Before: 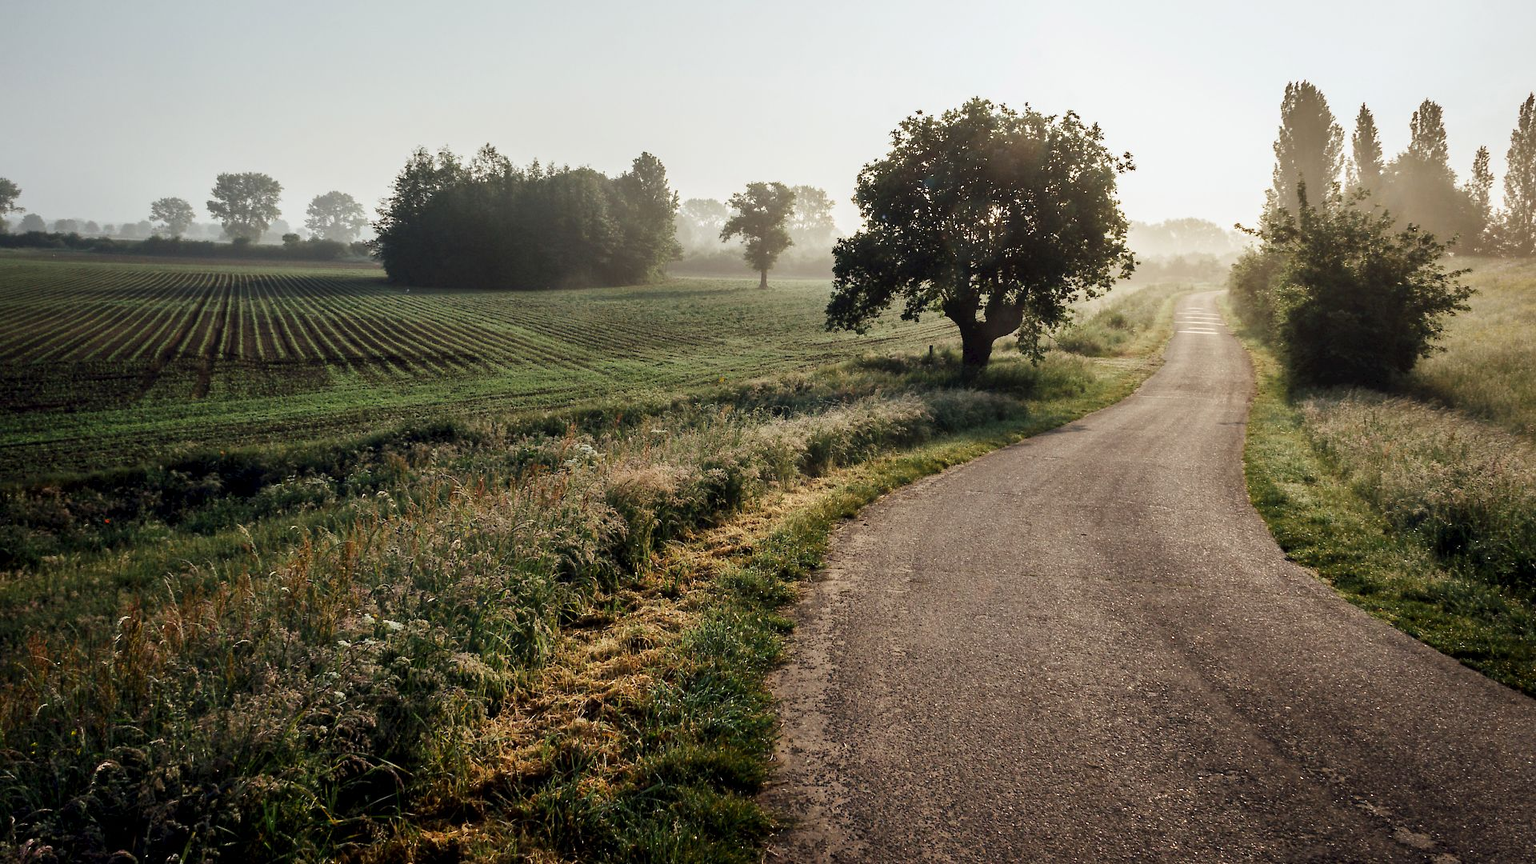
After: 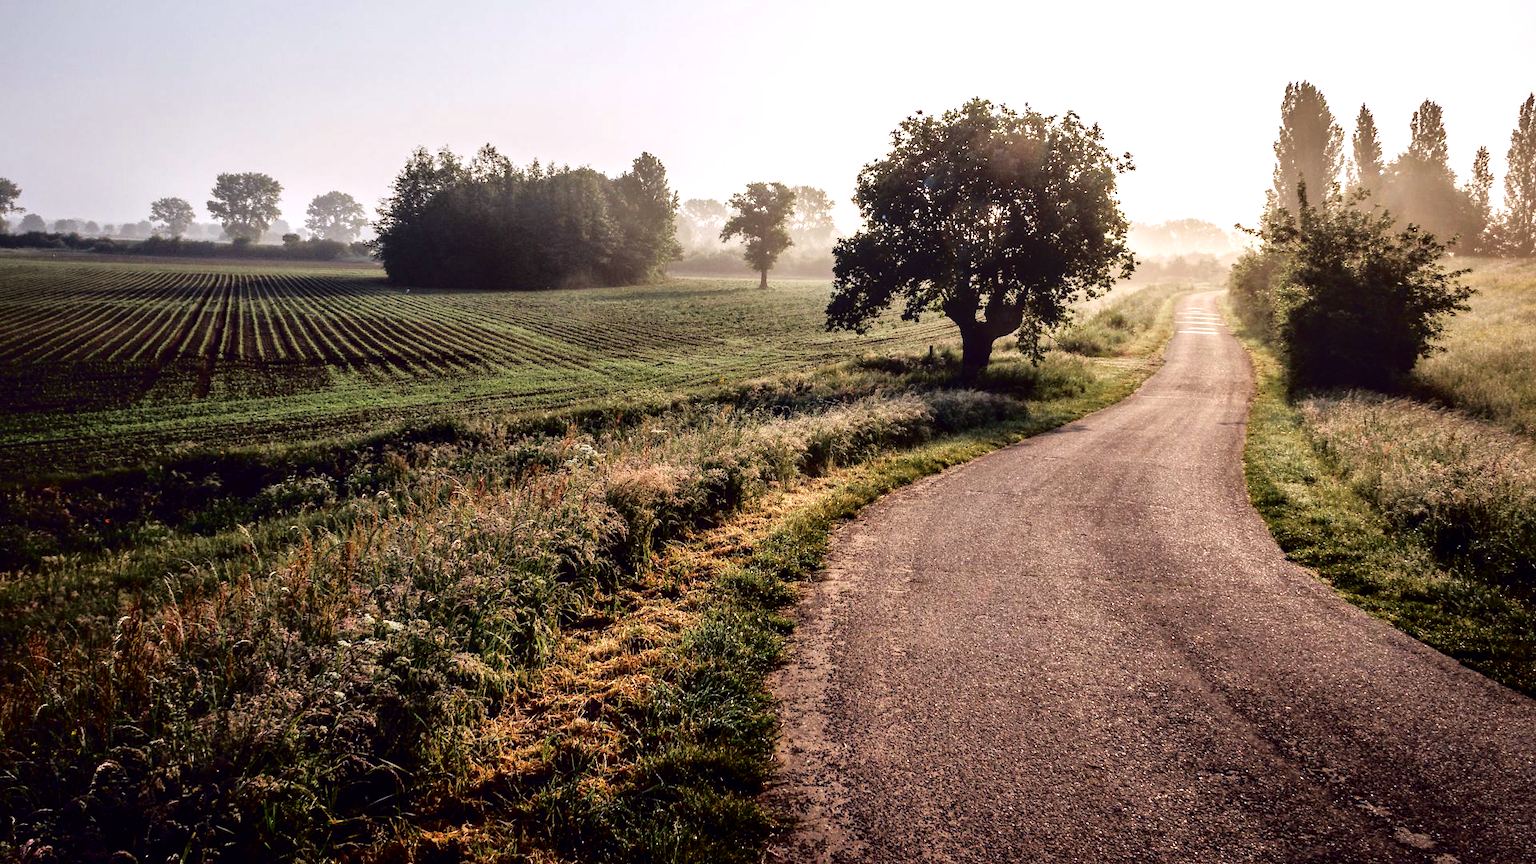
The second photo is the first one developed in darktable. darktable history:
tone curve: curves: ch0 [(0, 0) (0.126, 0.061) (0.362, 0.382) (0.498, 0.498) (0.706, 0.712) (1, 1)]; ch1 [(0, 0) (0.5, 0.522) (0.55, 0.586) (1, 1)]; ch2 [(0, 0) (0.44, 0.424) (0.5, 0.482) (0.537, 0.538) (1, 1)], color space Lab, independent channels, preserve colors none
tone equalizer: -8 EV -0.417 EV, -7 EV -0.389 EV, -6 EV -0.333 EV, -5 EV -0.222 EV, -3 EV 0.222 EV, -2 EV 0.333 EV, -1 EV 0.389 EV, +0 EV 0.417 EV, edges refinement/feathering 500, mask exposure compensation -1.25 EV, preserve details no
local contrast: on, module defaults
